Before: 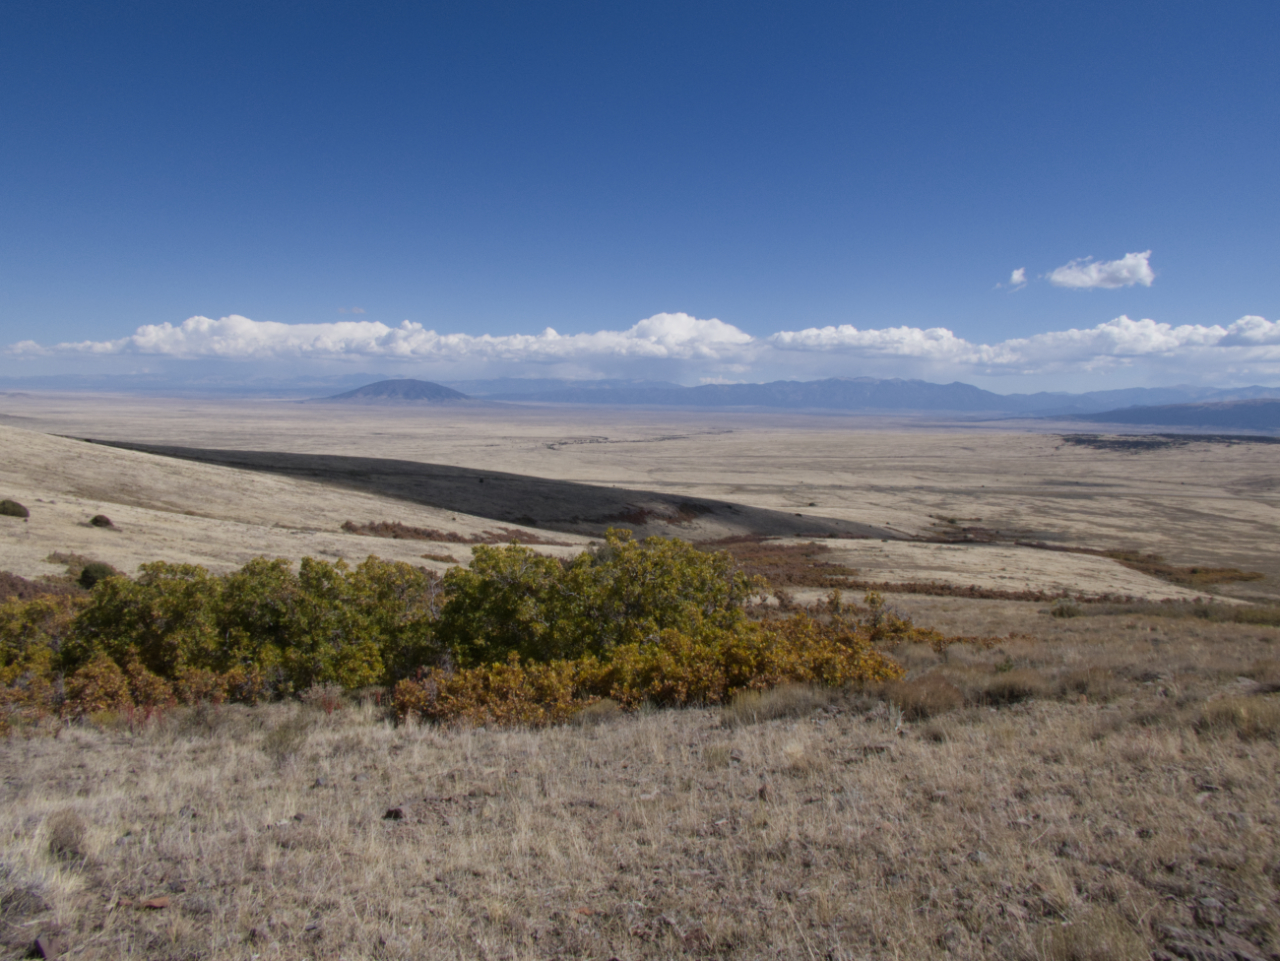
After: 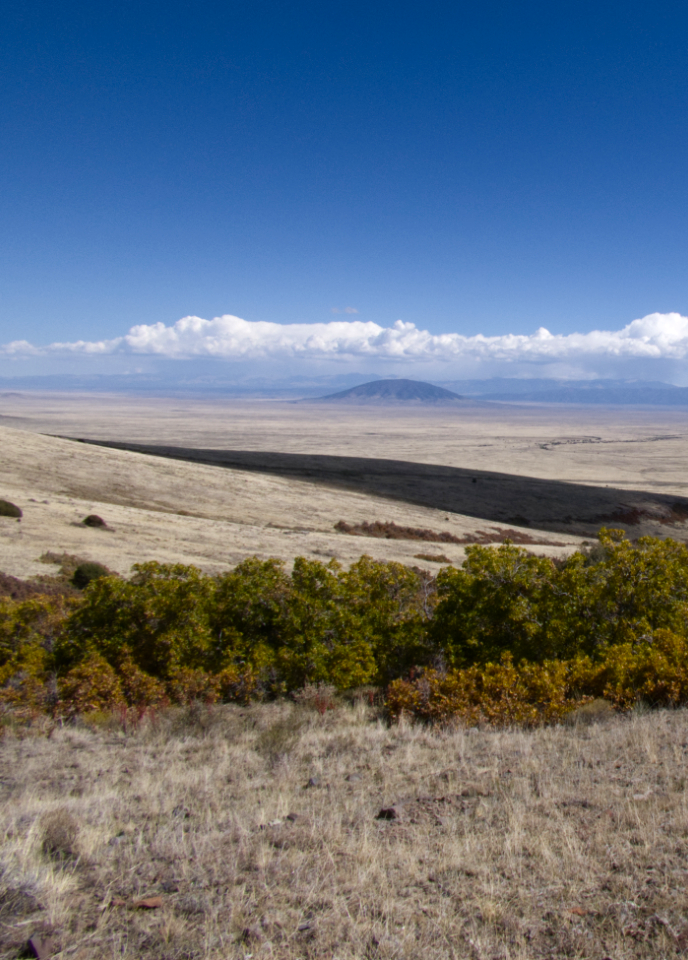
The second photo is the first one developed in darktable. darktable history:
crop: left 0.587%, right 45.588%, bottom 0.086%
color balance rgb: shadows lift › luminance -20%, power › hue 72.24°, highlights gain › luminance 15%, global offset › hue 171.6°, perceptual saturation grading › highlights -15%, perceptual saturation grading › shadows 25%, global vibrance 30%, contrast 10%
